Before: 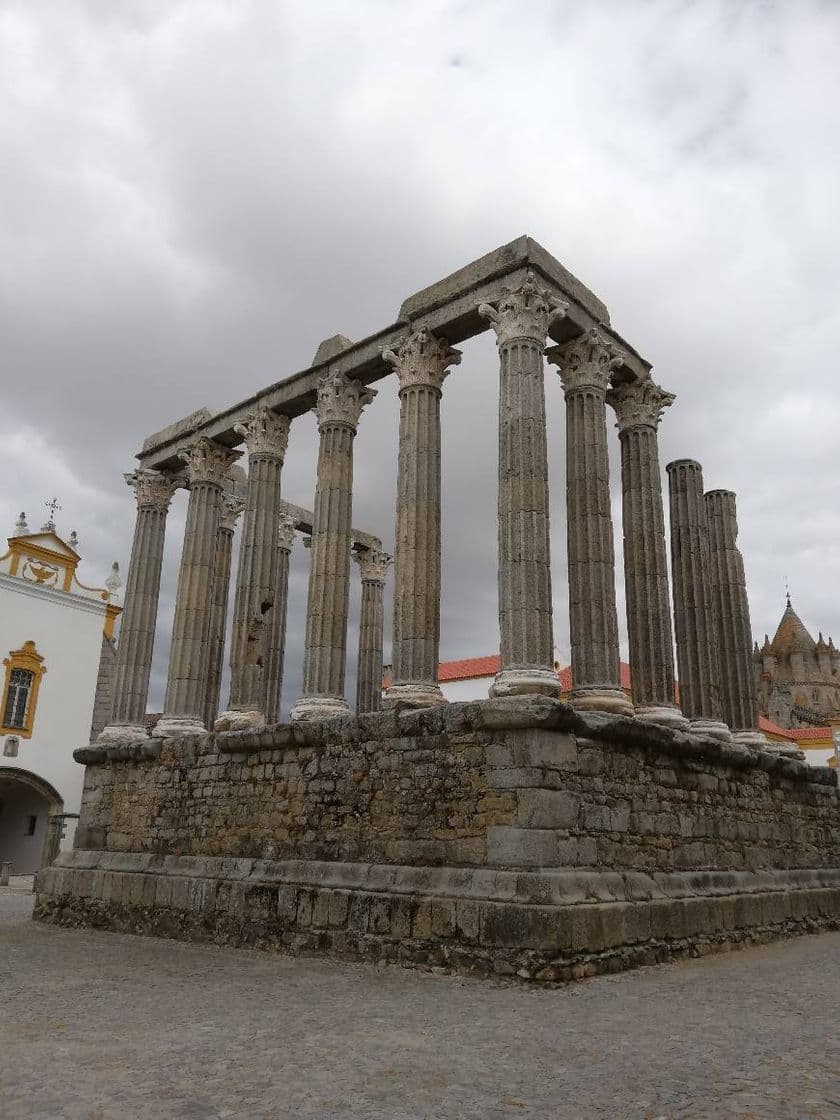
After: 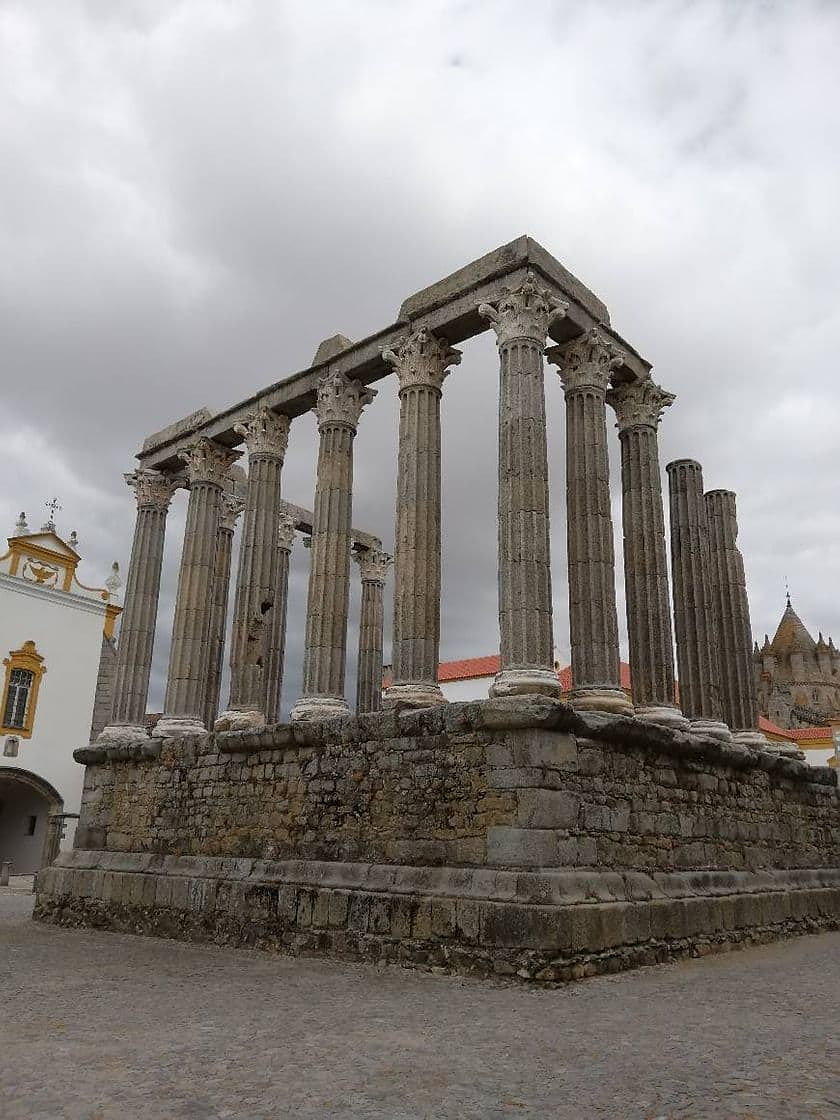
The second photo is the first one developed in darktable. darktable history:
sharpen: radius 1.046
